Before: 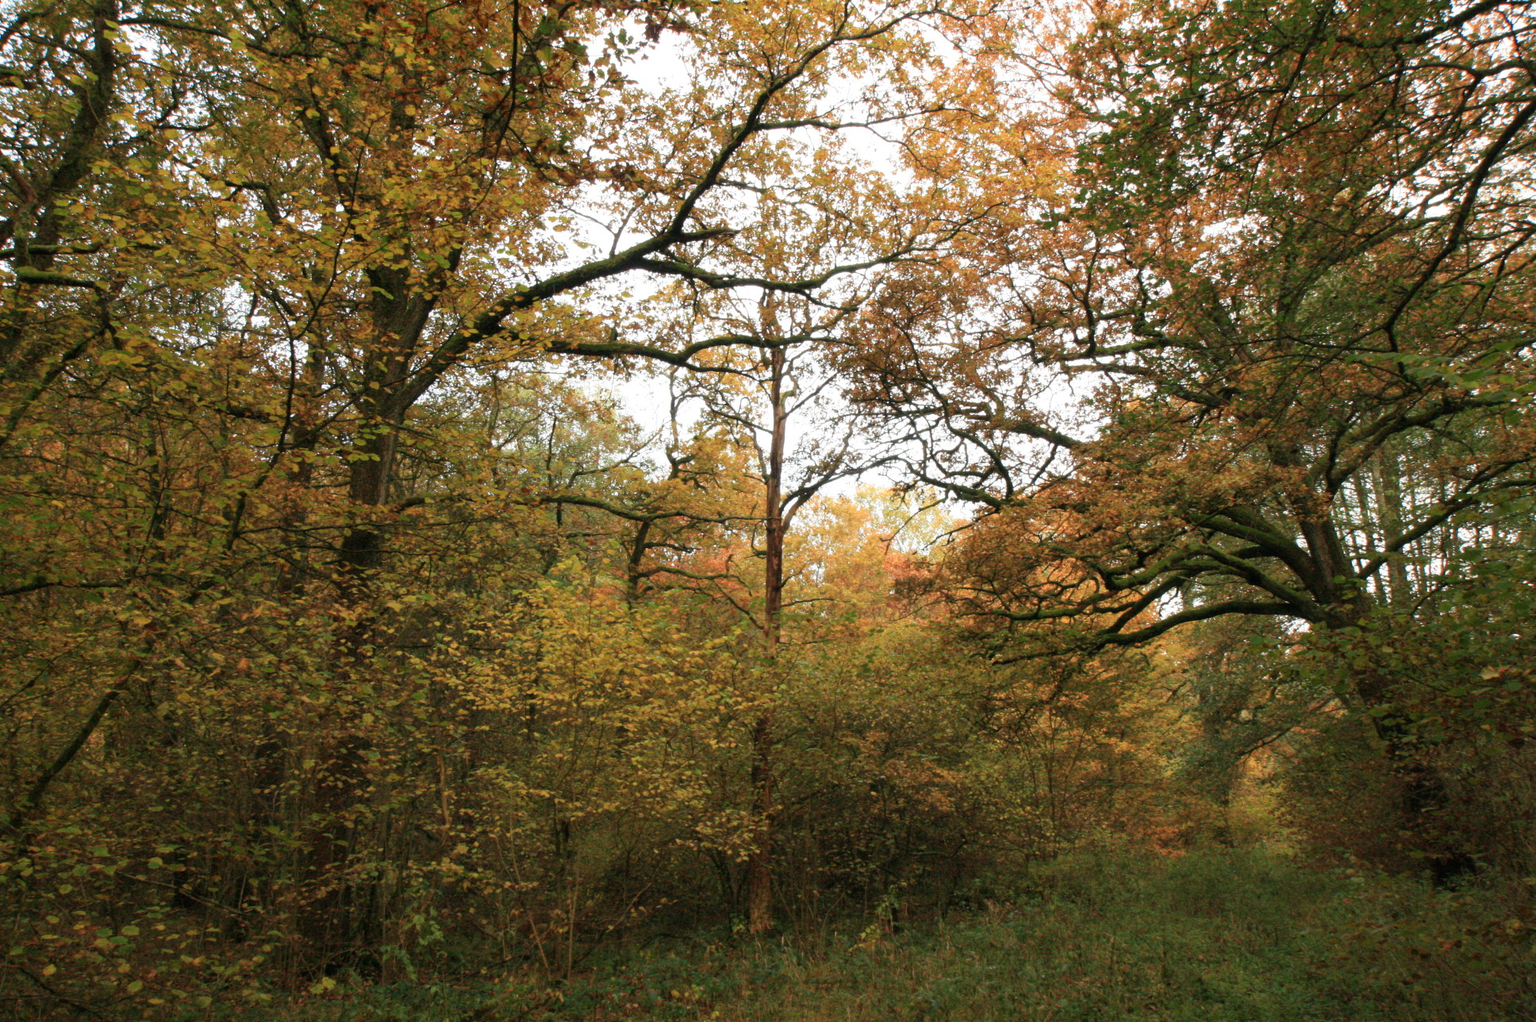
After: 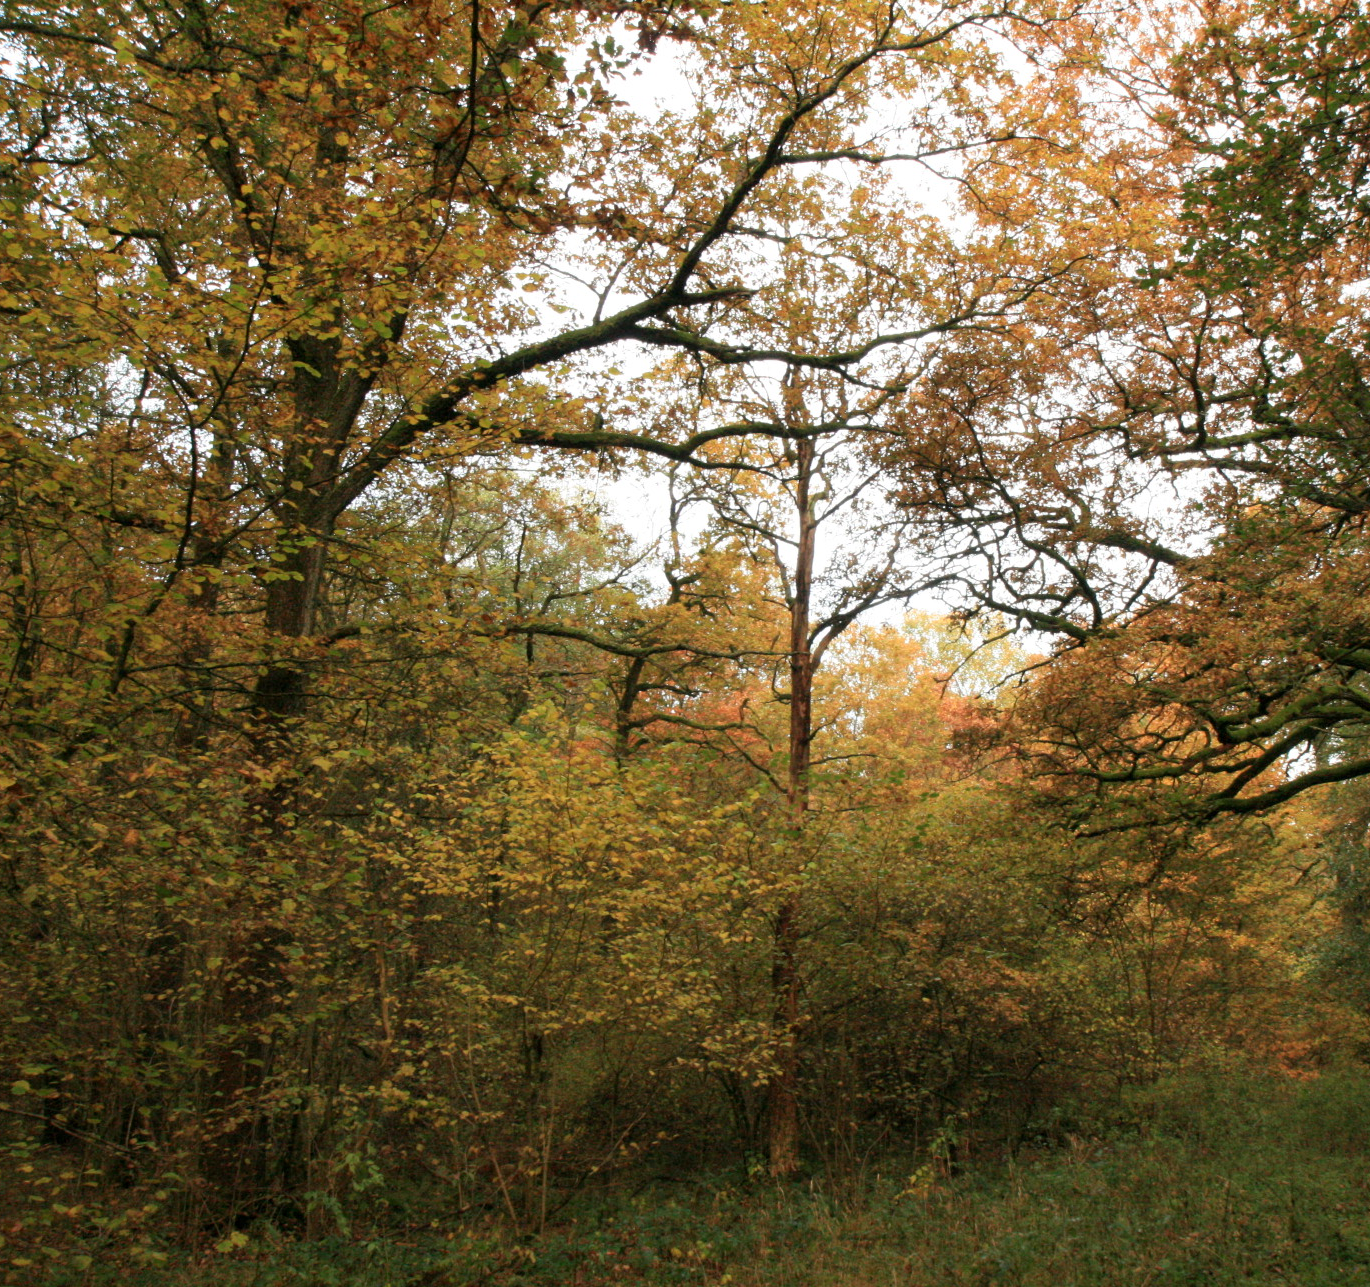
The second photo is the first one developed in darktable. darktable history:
exposure: black level correction 0.001, compensate highlight preservation false
crop and rotate: left 9.061%, right 20.142%
